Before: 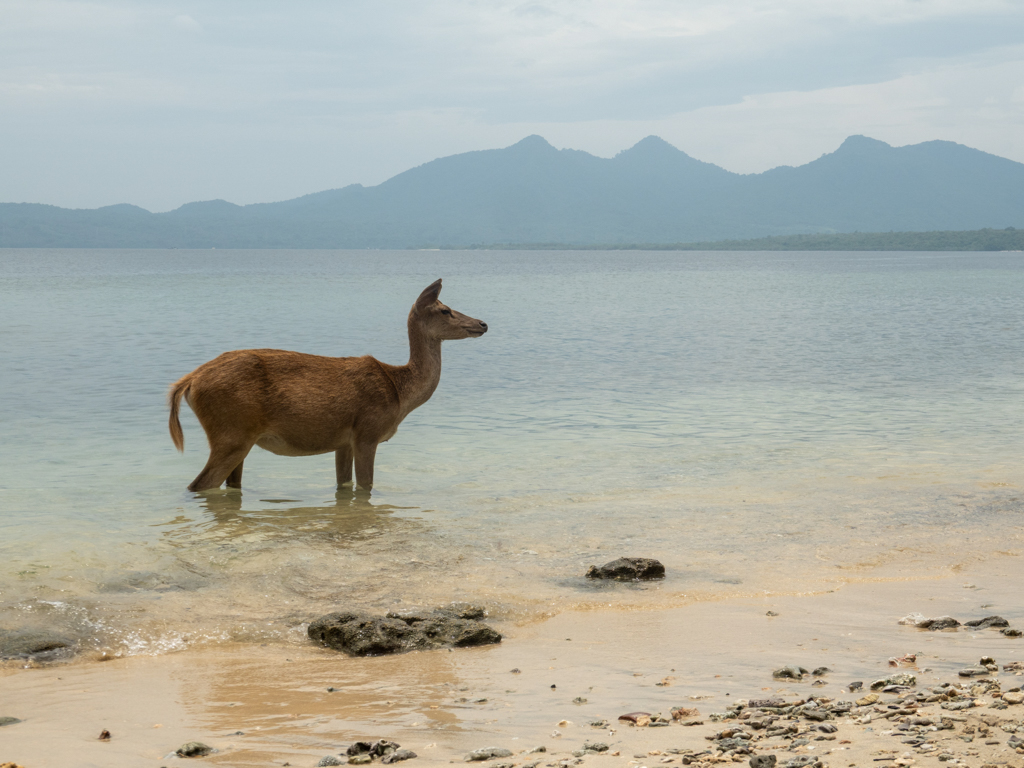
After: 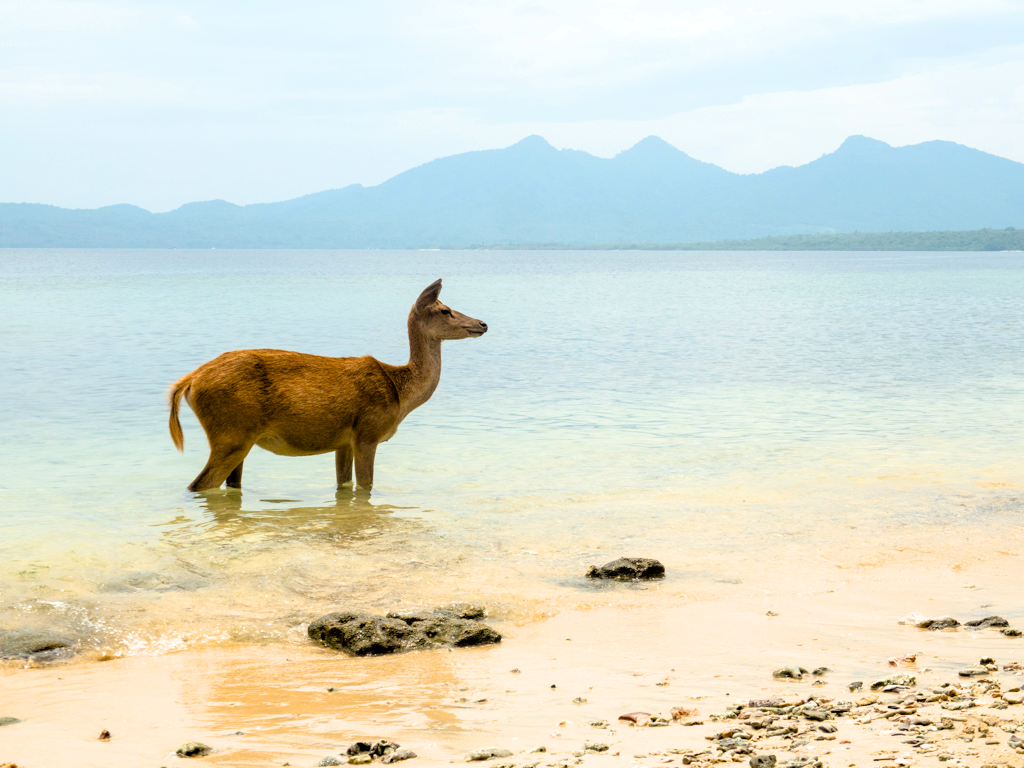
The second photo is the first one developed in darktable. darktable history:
color balance rgb: perceptual saturation grading › global saturation 36.505%, perceptual saturation grading › shadows 35.255%, contrast -10.249%
exposure: black level correction 0.001, exposure 0.961 EV, compensate exposure bias true, compensate highlight preservation false
filmic rgb: black relative exposure -3.7 EV, white relative exposure 2.75 EV, dynamic range scaling -5.08%, hardness 3.04
